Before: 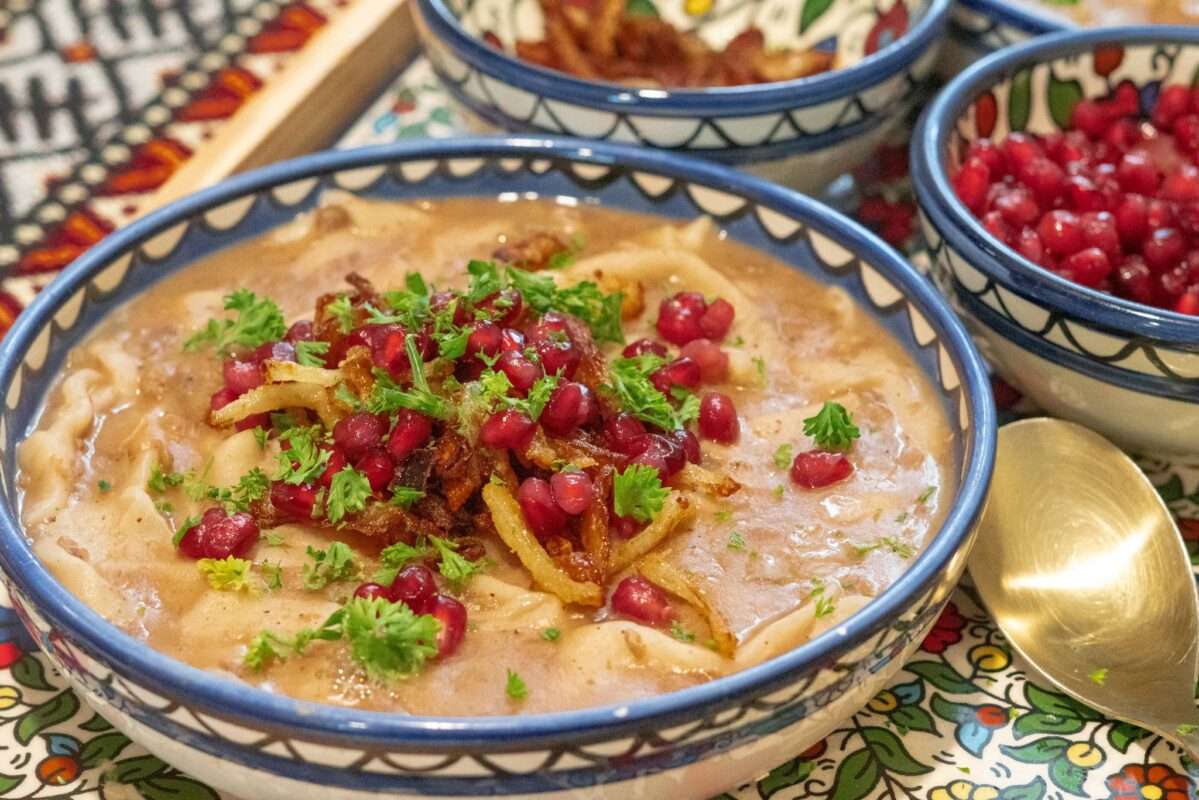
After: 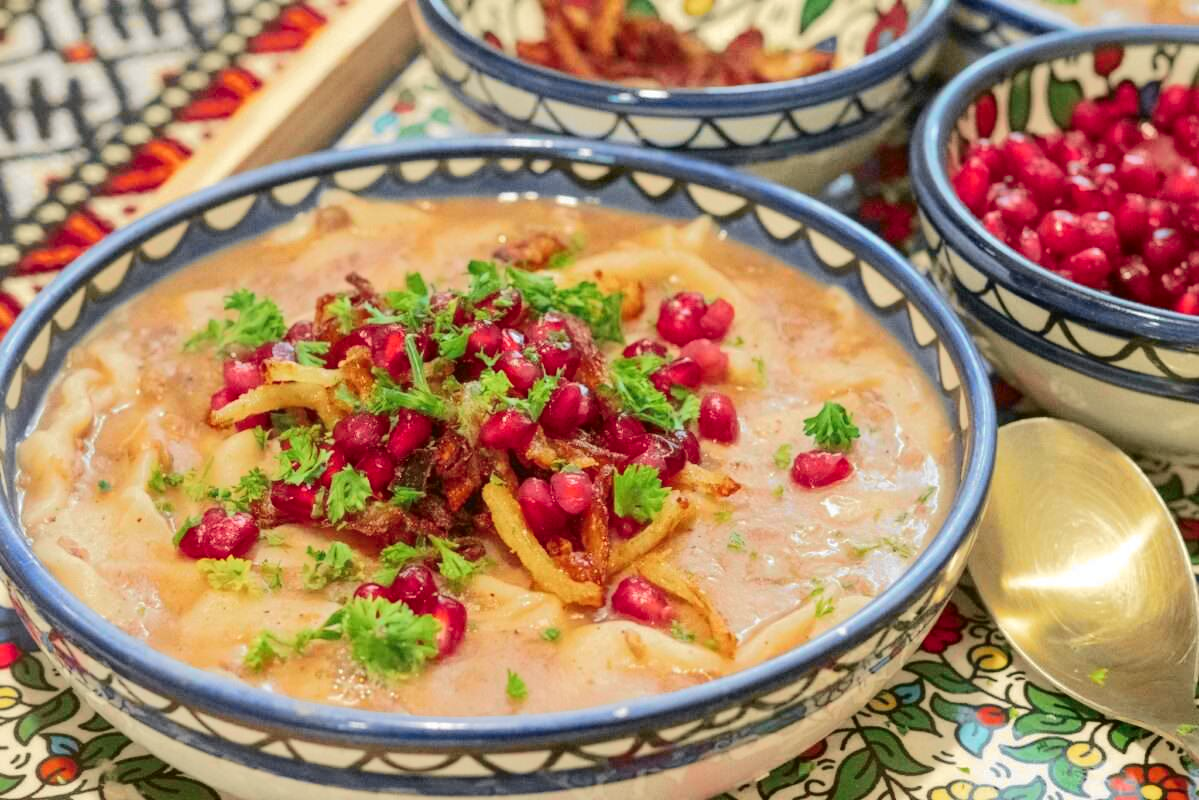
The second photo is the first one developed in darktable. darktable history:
tone curve: curves: ch0 [(0, 0.023) (0.037, 0.04) (0.131, 0.128) (0.304, 0.331) (0.504, 0.584) (0.616, 0.687) (0.704, 0.764) (0.808, 0.823) (1, 1)]; ch1 [(0, 0) (0.301, 0.3) (0.477, 0.472) (0.493, 0.497) (0.508, 0.501) (0.544, 0.541) (0.563, 0.565) (0.626, 0.66) (0.721, 0.776) (1, 1)]; ch2 [(0, 0) (0.249, 0.216) (0.349, 0.343) (0.424, 0.442) (0.476, 0.483) (0.502, 0.5) (0.517, 0.519) (0.532, 0.553) (0.569, 0.587) (0.634, 0.628) (0.706, 0.729) (0.828, 0.742) (1, 0.9)], color space Lab, independent channels, preserve colors none
